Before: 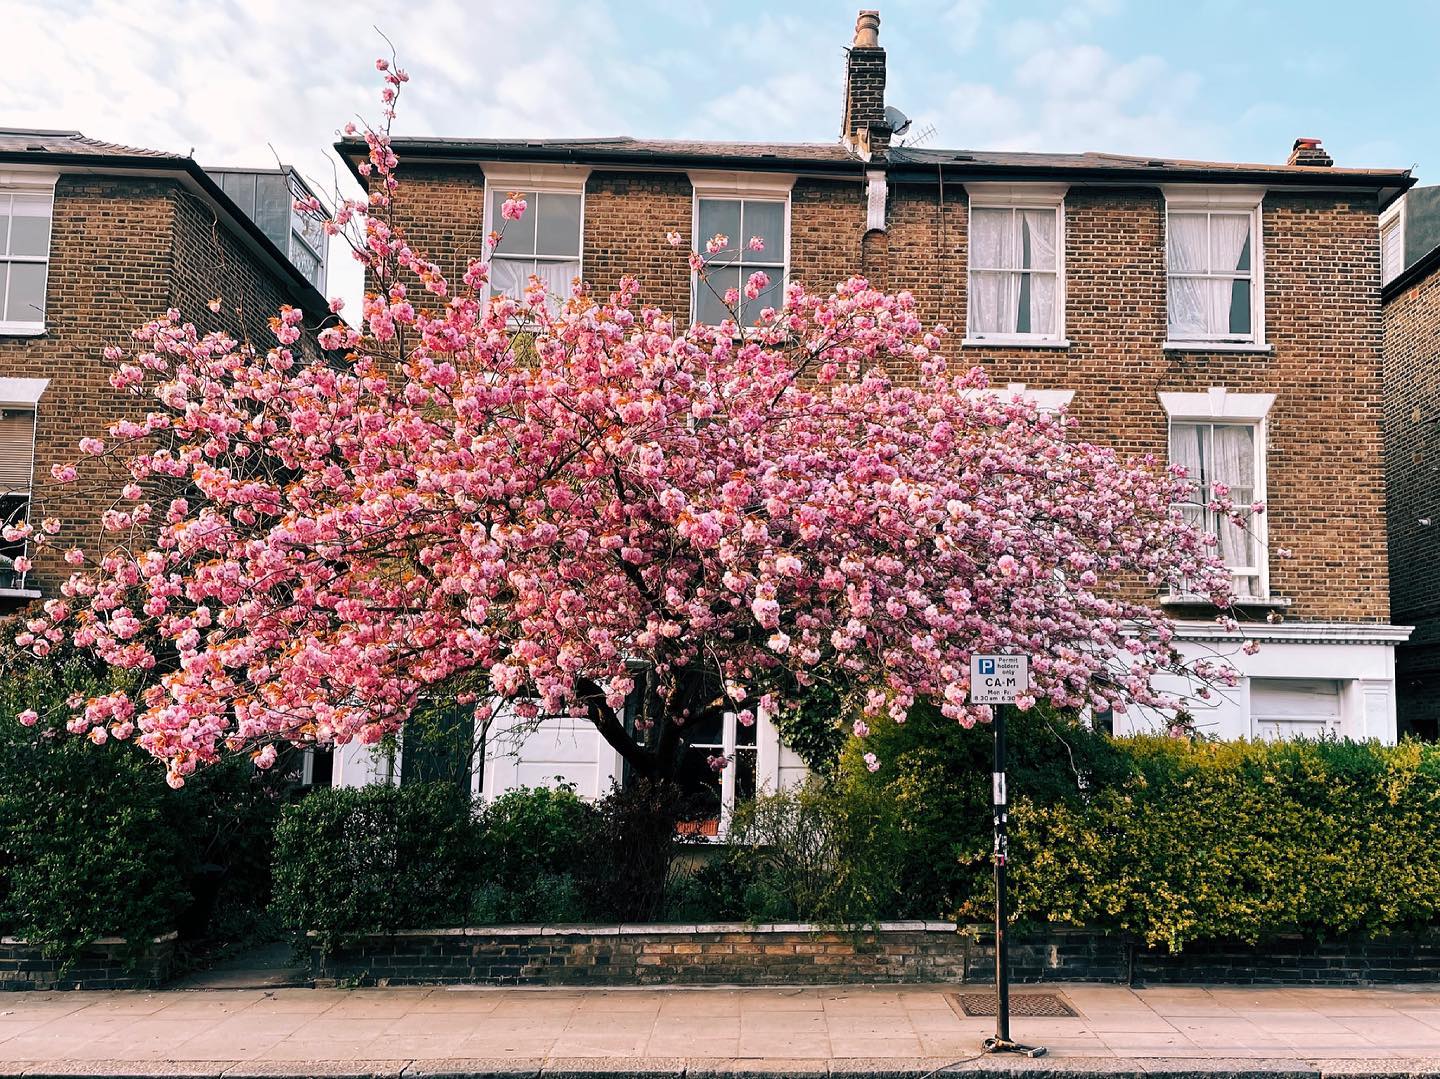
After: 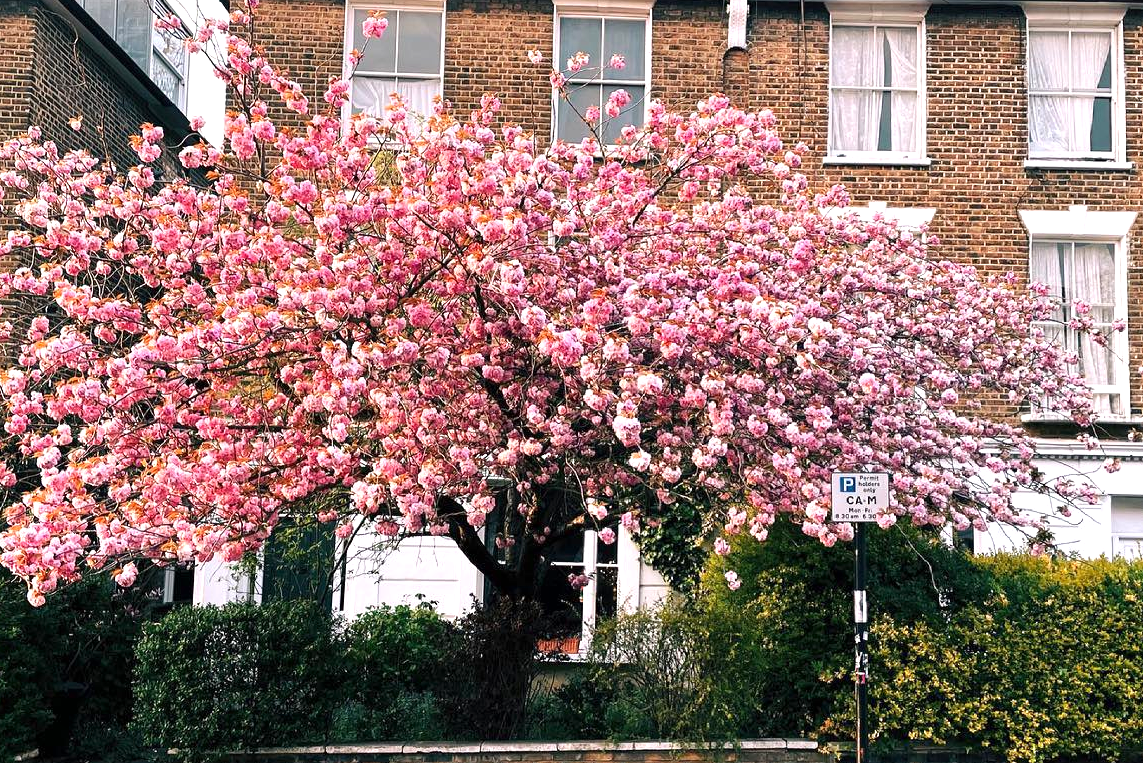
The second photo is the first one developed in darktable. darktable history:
local contrast: mode bilateral grid, contrast 15, coarseness 36, detail 105%, midtone range 0.2
crop: left 9.712%, top 16.928%, right 10.845%, bottom 12.332%
exposure: exposure 0.556 EV, compensate highlight preservation false
